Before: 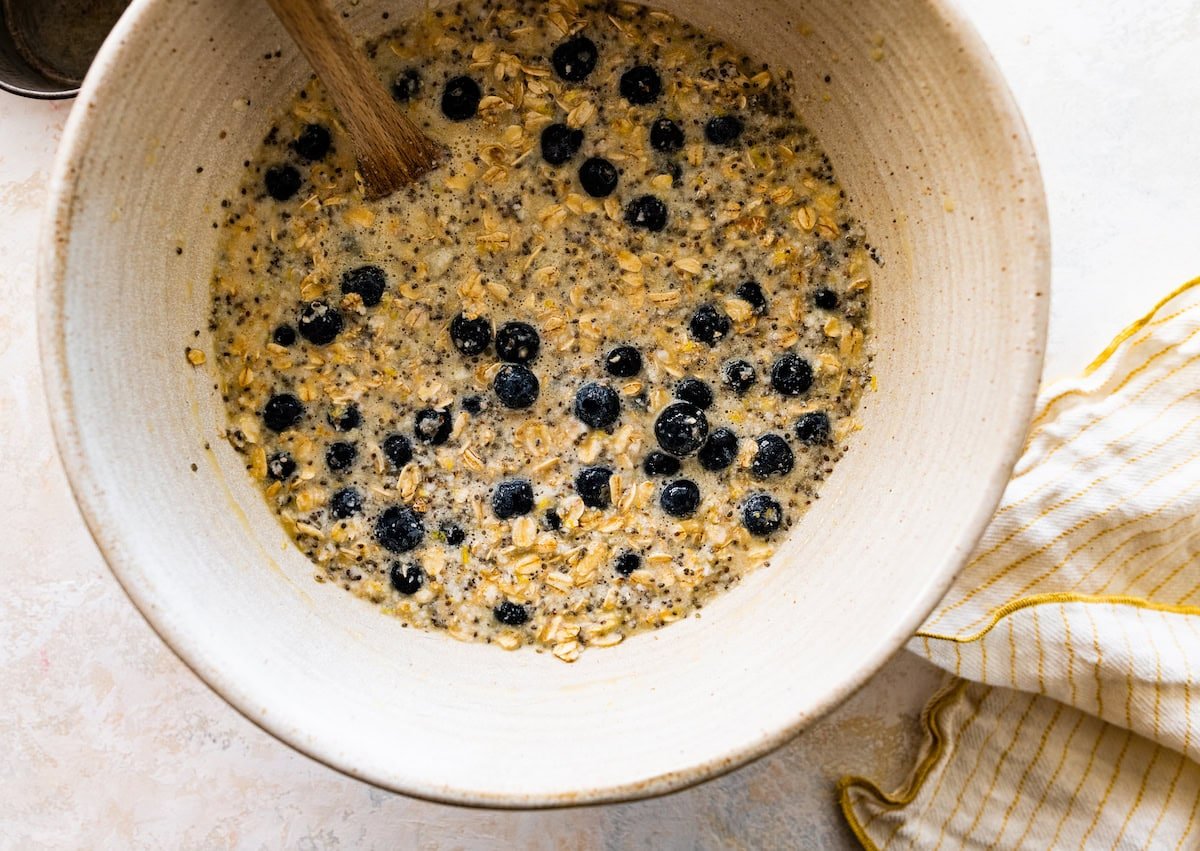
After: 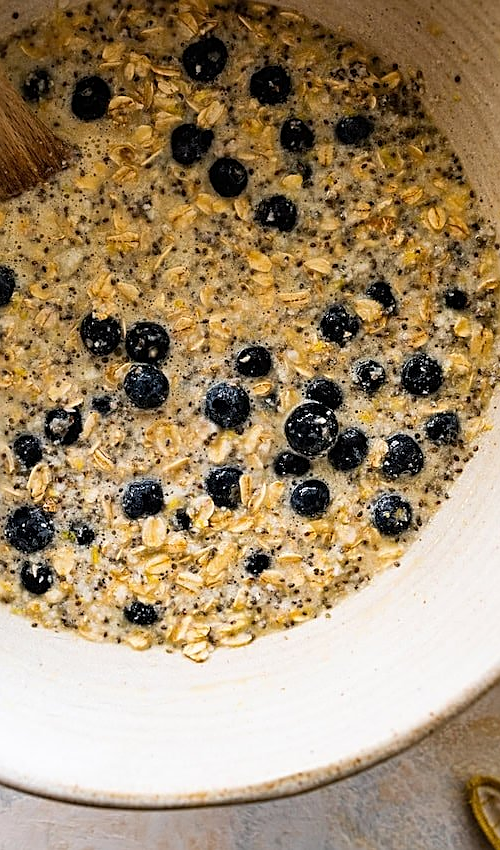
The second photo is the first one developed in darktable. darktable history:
sharpen: on, module defaults
crop: left 30.837%, right 27.423%
